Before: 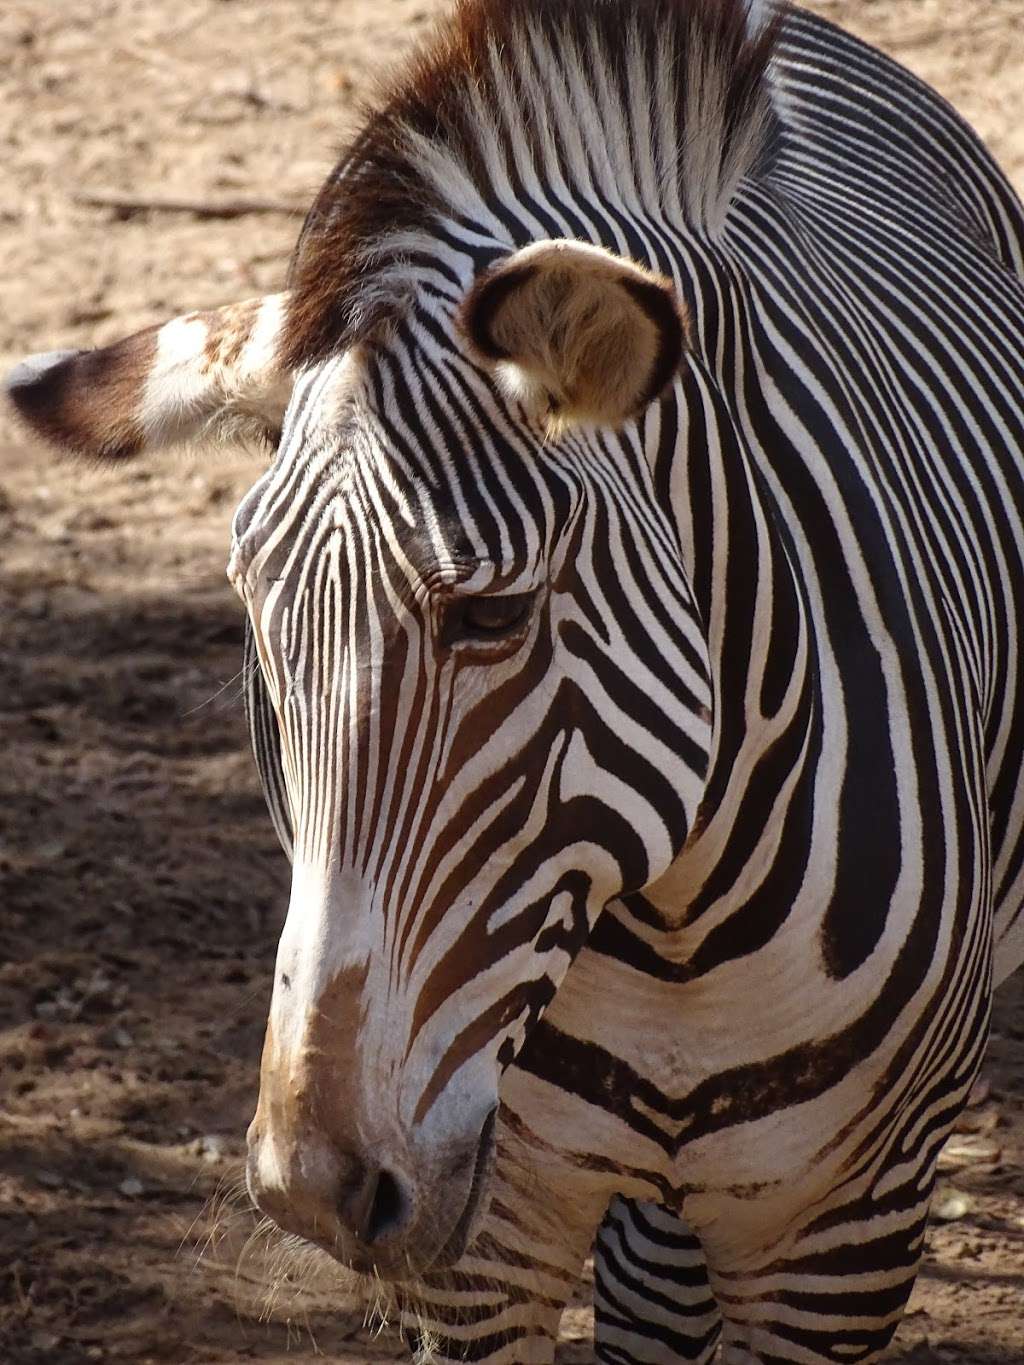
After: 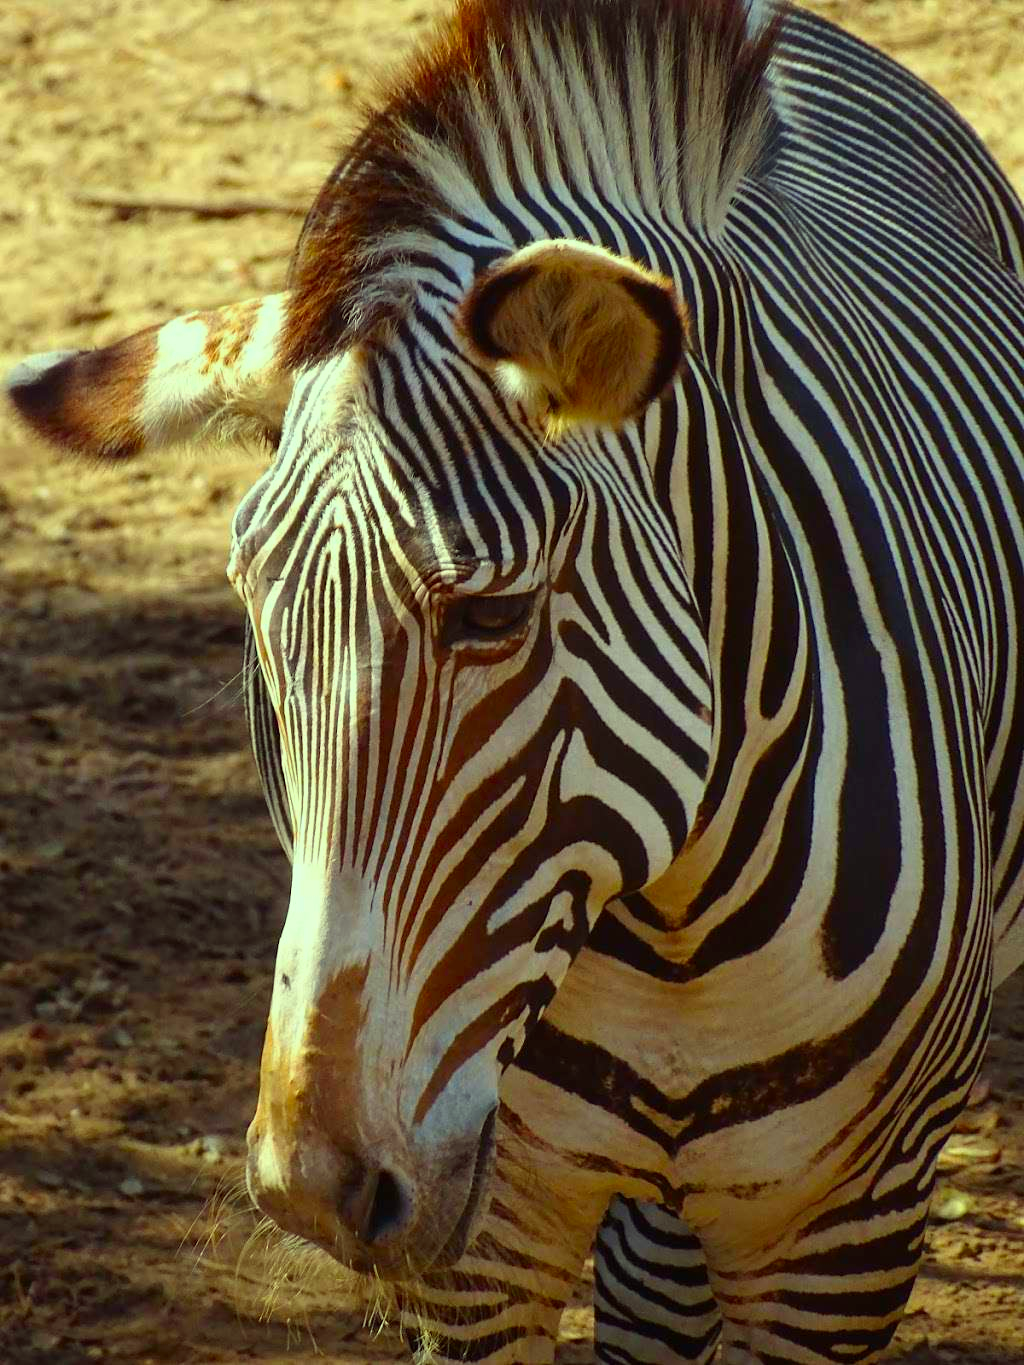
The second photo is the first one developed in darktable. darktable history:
color correction: highlights a* -10.93, highlights b* 9.88, saturation 1.71
